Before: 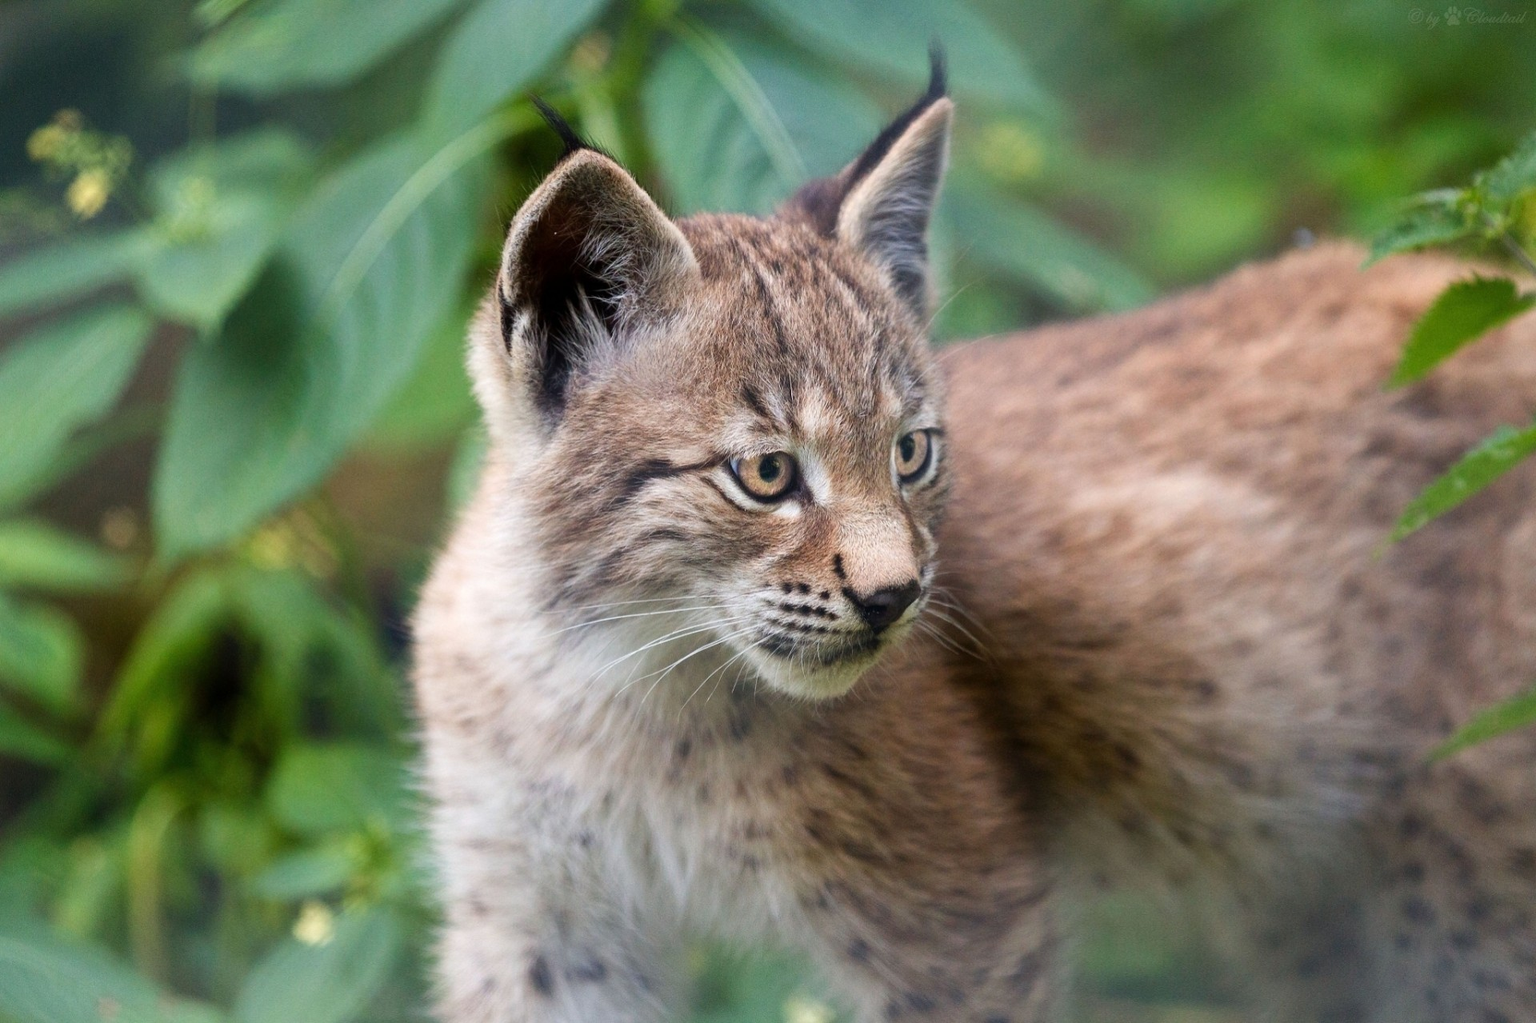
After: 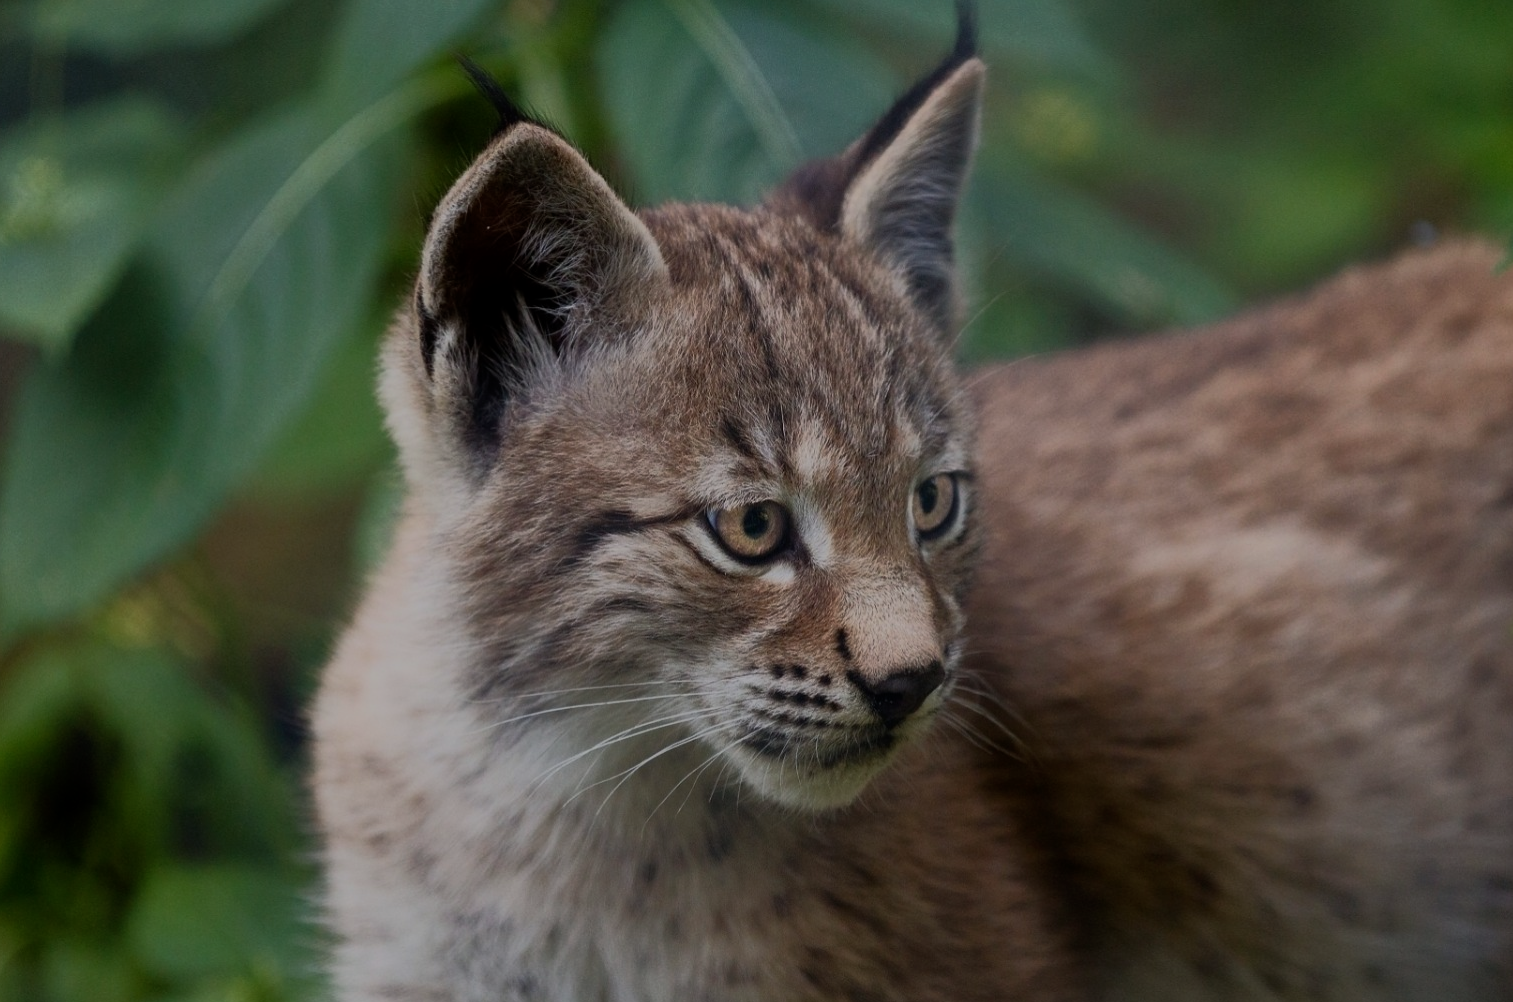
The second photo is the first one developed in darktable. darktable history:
crop and rotate: left 10.778%, top 5.045%, right 10.402%, bottom 16.608%
tone equalizer: -8 EV -1.97 EV, -7 EV -1.97 EV, -6 EV -1.97 EV, -5 EV -1.96 EV, -4 EV -1.97 EV, -3 EV -1.97 EV, -2 EV -1.99 EV, -1 EV -1.61 EV, +0 EV -1.99 EV, edges refinement/feathering 500, mask exposure compensation -1.57 EV, preserve details no
exposure: black level correction 0.001, exposure 0.499 EV, compensate exposure bias true, compensate highlight preservation false
